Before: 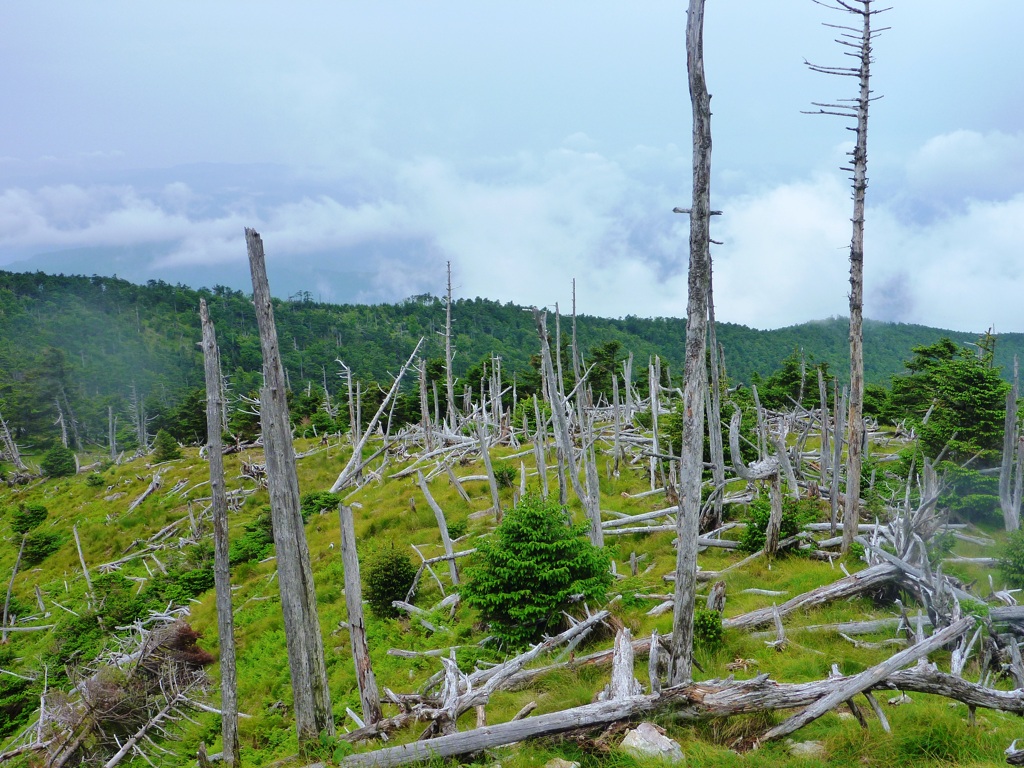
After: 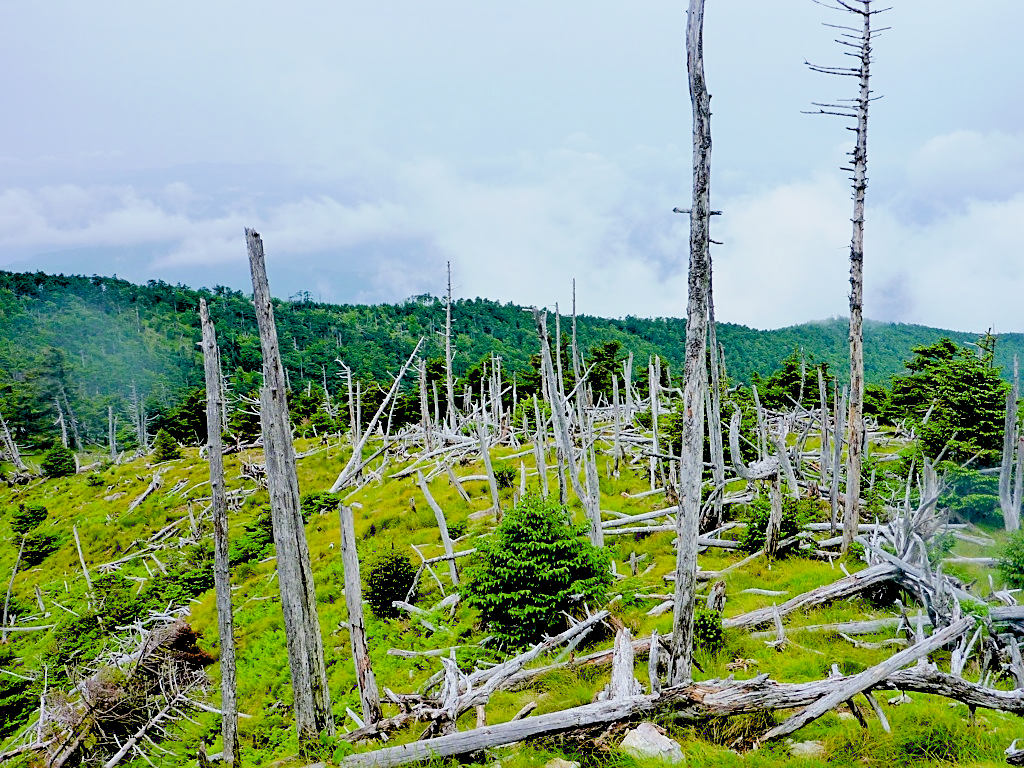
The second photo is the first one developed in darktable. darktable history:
filmic rgb: black relative exposure -7.65 EV, white relative exposure 4.56 EV, threshold 5.95 EV, hardness 3.61, enable highlight reconstruction true
sharpen: on, module defaults
exposure: black level correction 0.035, exposure 0.909 EV, compensate highlight preservation false
